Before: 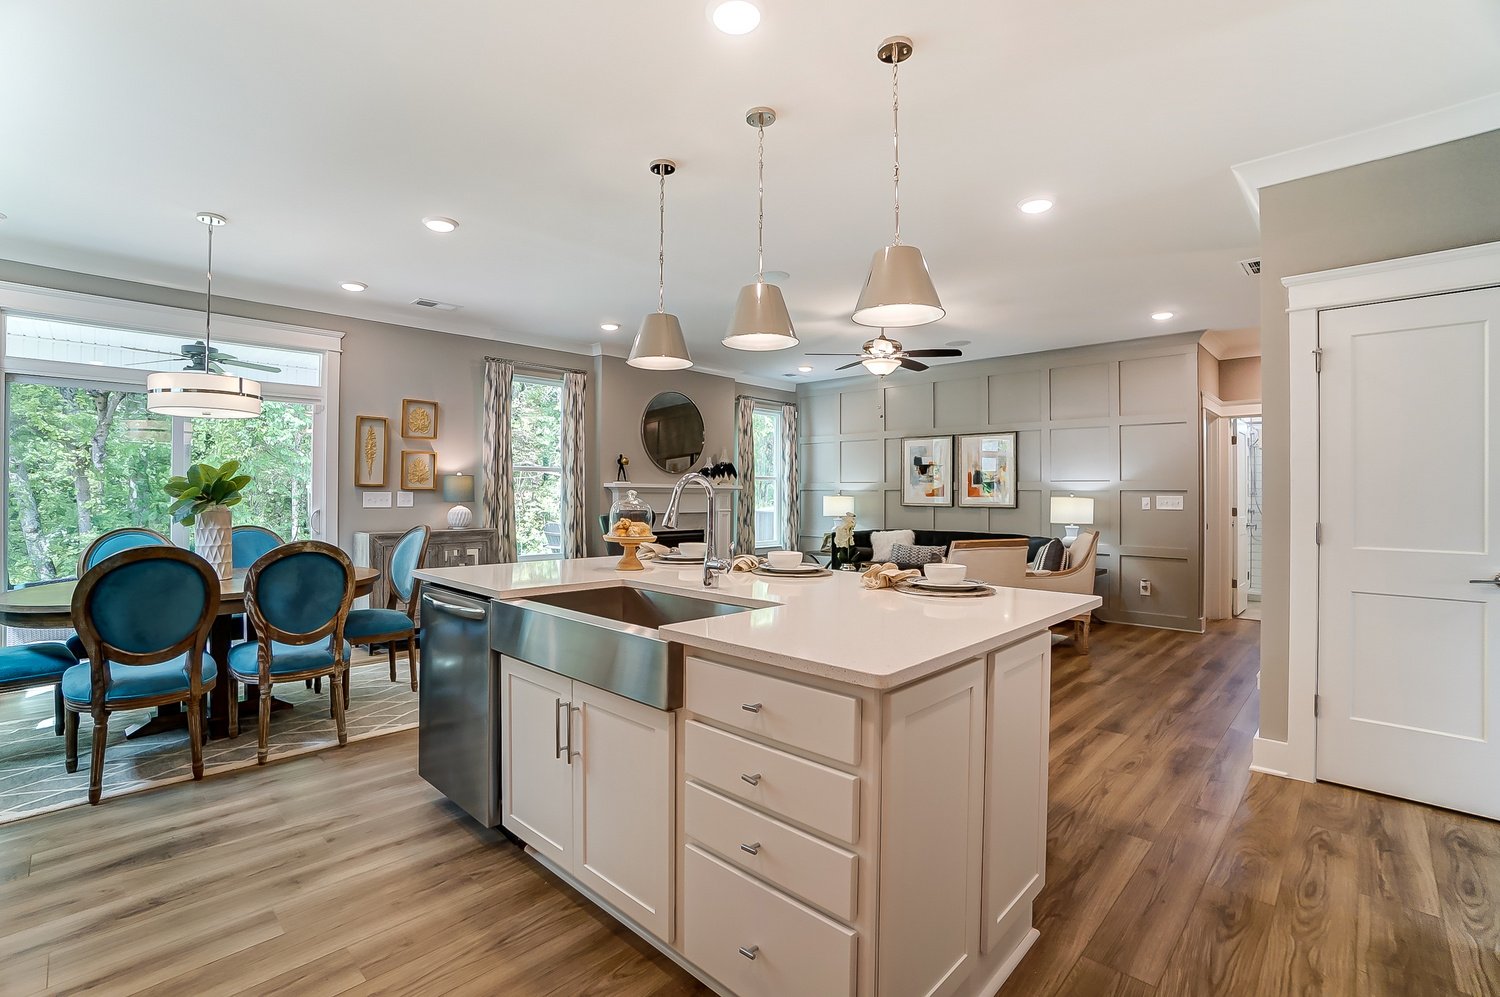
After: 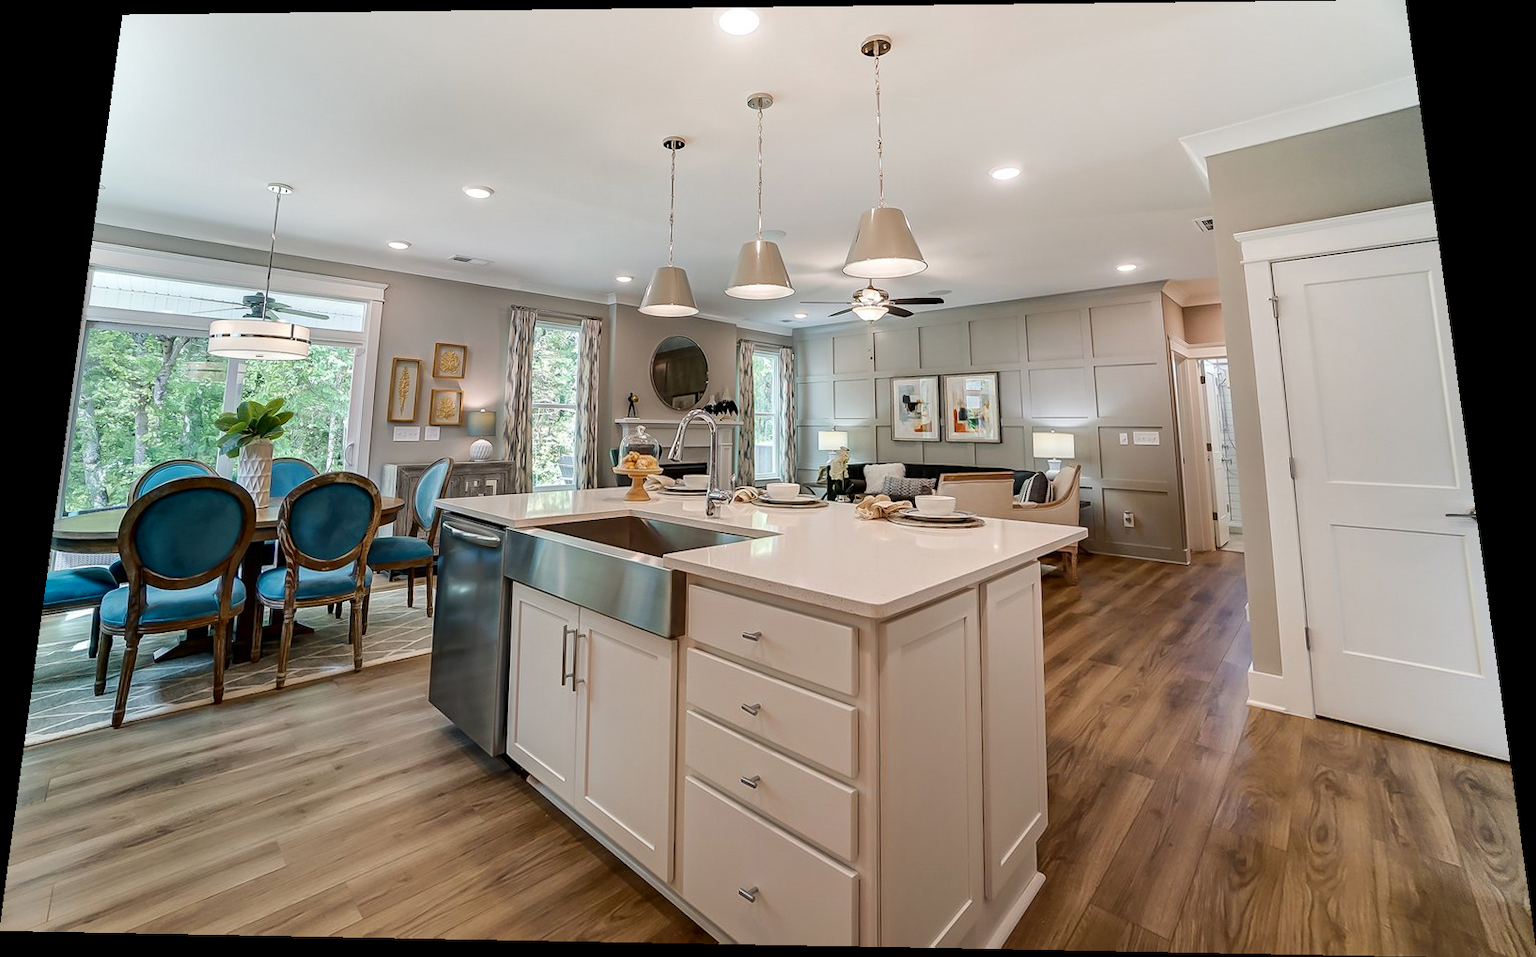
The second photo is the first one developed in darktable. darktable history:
rotate and perspective: rotation 0.128°, lens shift (vertical) -0.181, lens shift (horizontal) -0.044, shear 0.001, automatic cropping off
contrast brightness saturation: contrast 0.03, brightness -0.04
